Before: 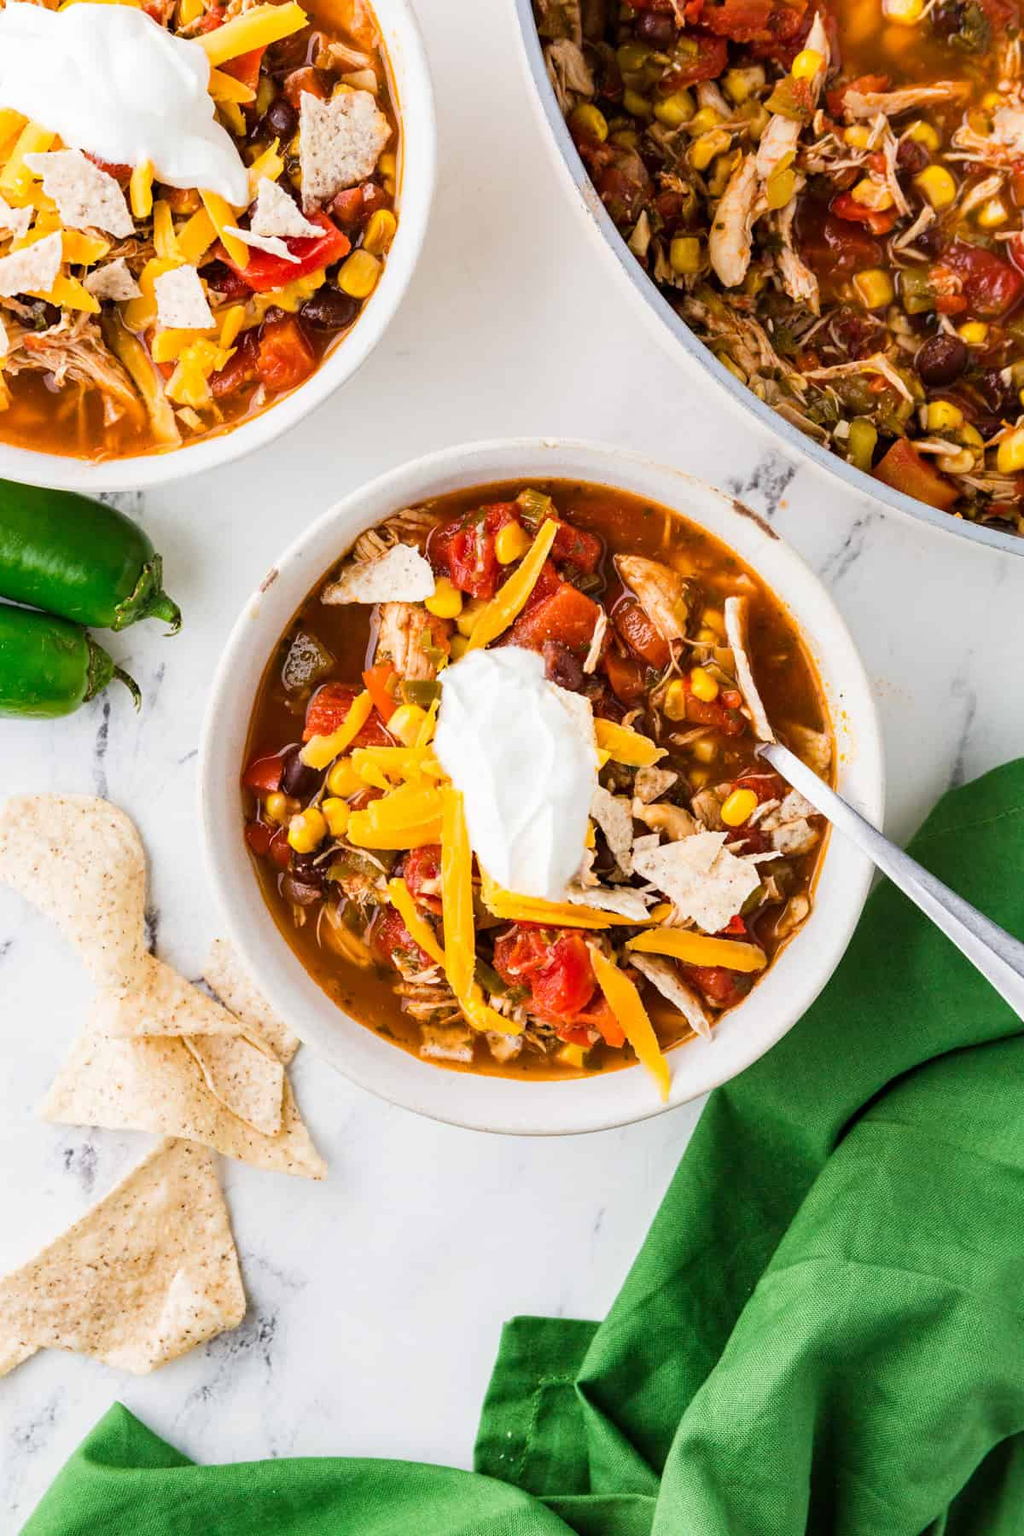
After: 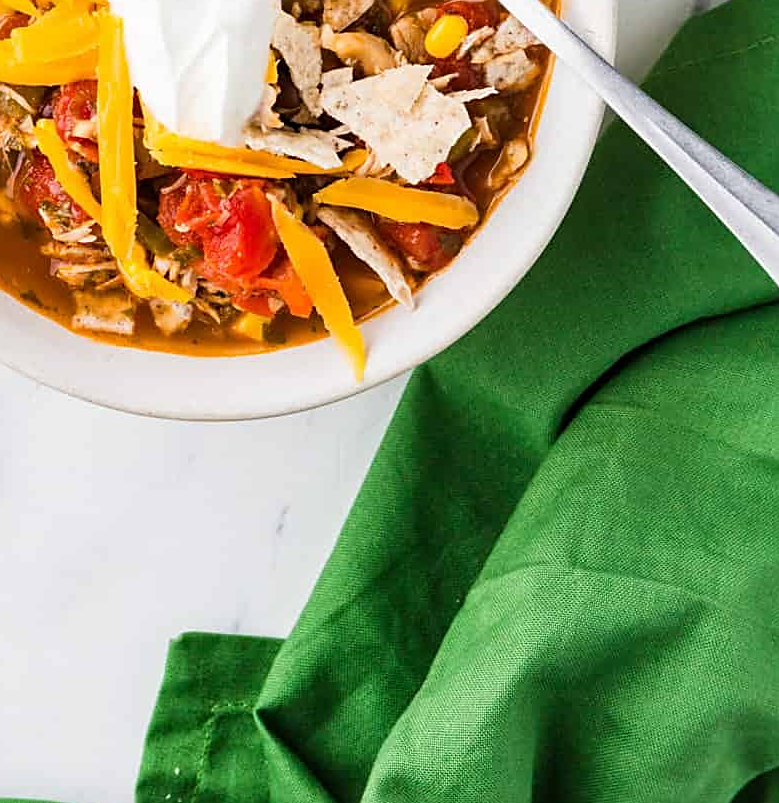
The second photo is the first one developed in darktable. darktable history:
crop and rotate: left 35.058%, top 50.577%, bottom 4.791%
sharpen: on, module defaults
